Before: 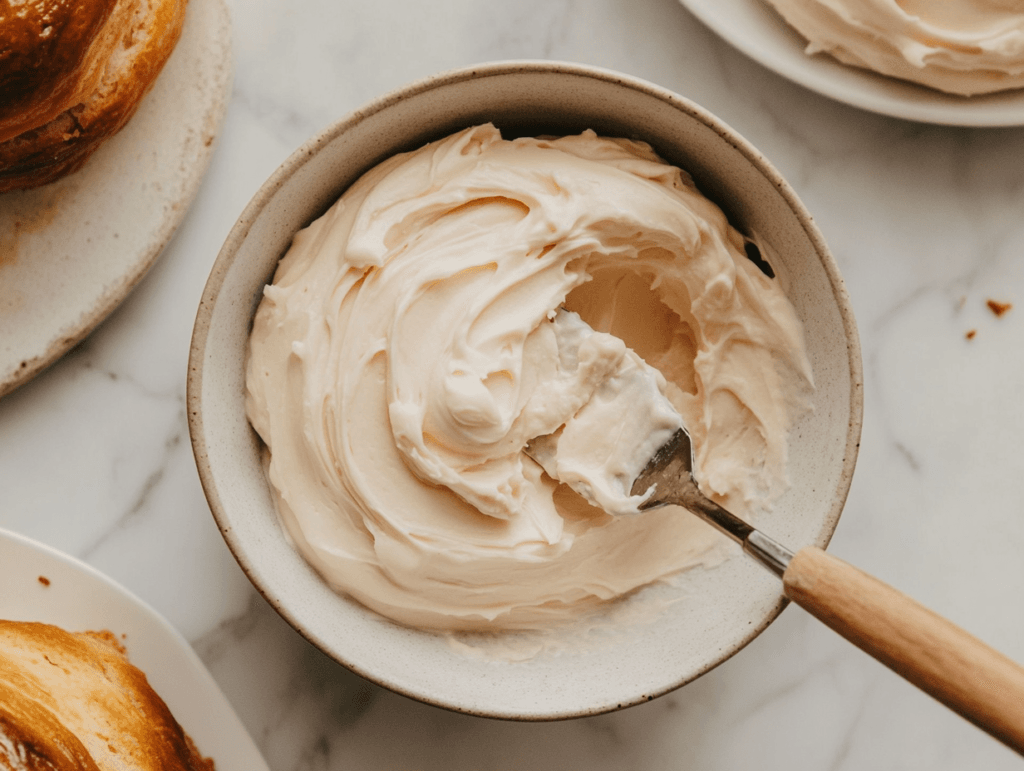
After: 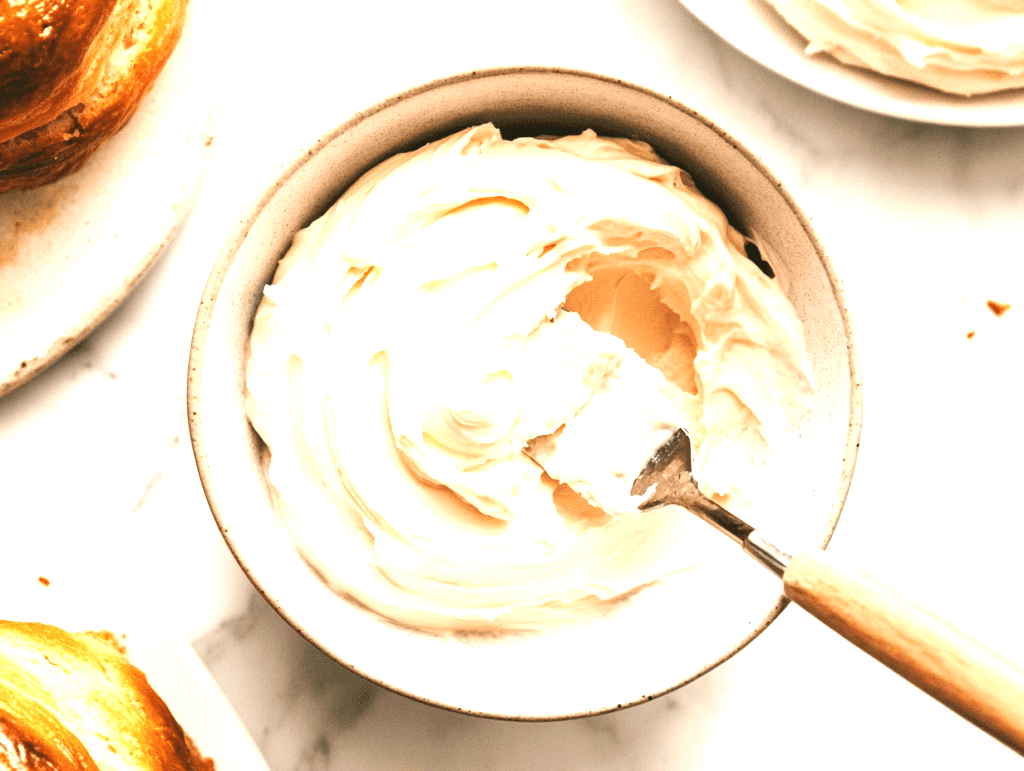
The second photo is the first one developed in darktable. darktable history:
exposure: black level correction 0.001, exposure 1.732 EV, compensate highlight preservation false
tone equalizer: on, module defaults
